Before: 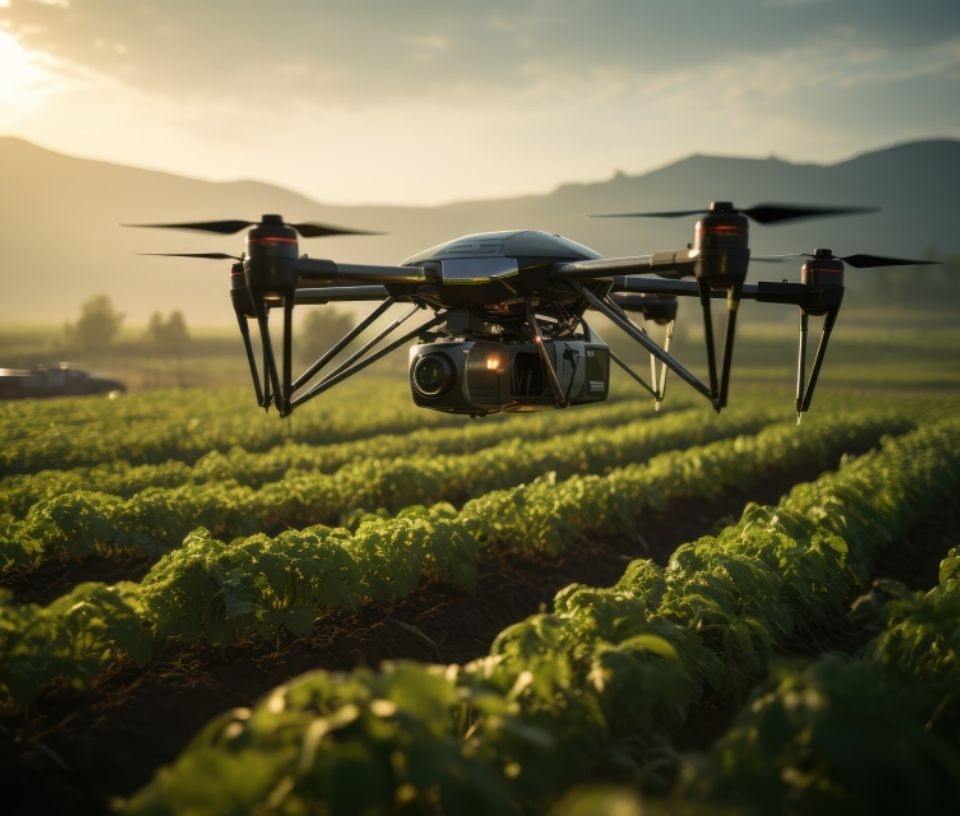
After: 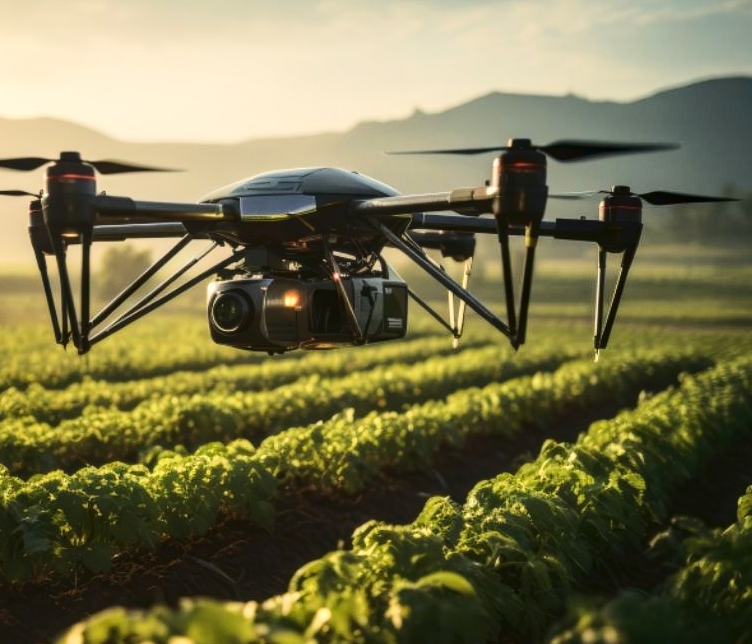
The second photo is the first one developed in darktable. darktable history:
crop and rotate: left 21.14%, top 7.738%, right 0.45%, bottom 13.315%
local contrast: detail 130%
tone curve: curves: ch0 [(0, 0) (0.003, 0.046) (0.011, 0.052) (0.025, 0.059) (0.044, 0.069) (0.069, 0.084) (0.1, 0.107) (0.136, 0.133) (0.177, 0.171) (0.224, 0.216) (0.277, 0.293) (0.335, 0.371) (0.399, 0.481) (0.468, 0.577) (0.543, 0.662) (0.623, 0.749) (0.709, 0.831) (0.801, 0.891) (0.898, 0.942) (1, 1)], color space Lab, linked channels, preserve colors none
